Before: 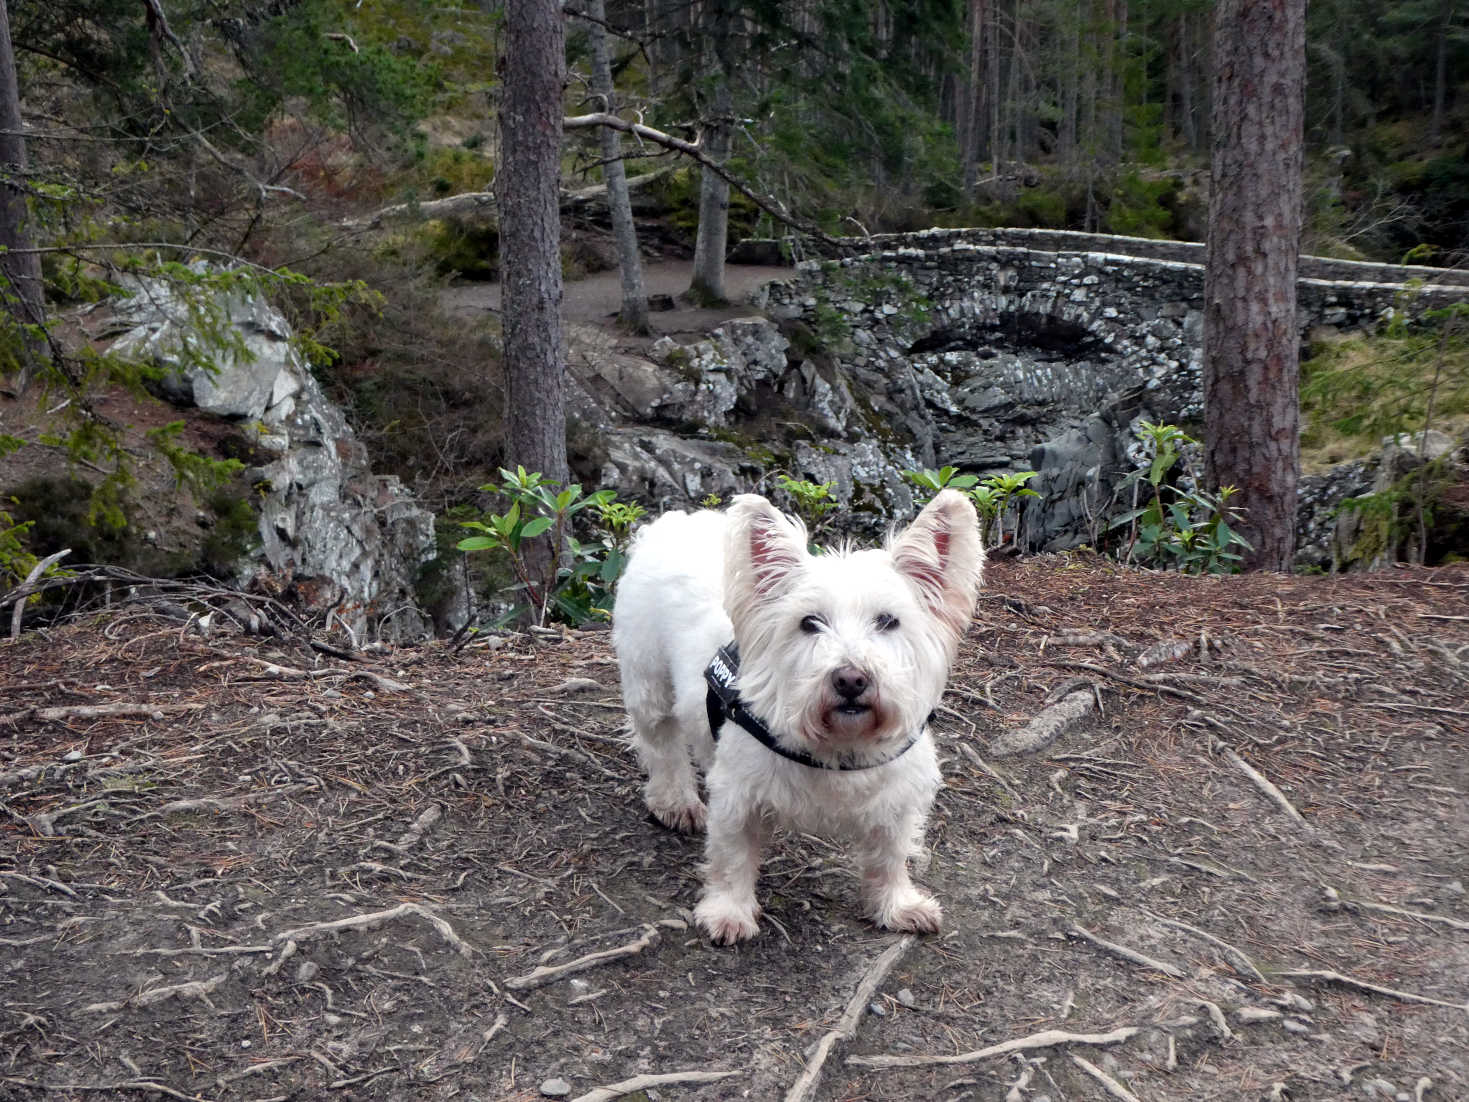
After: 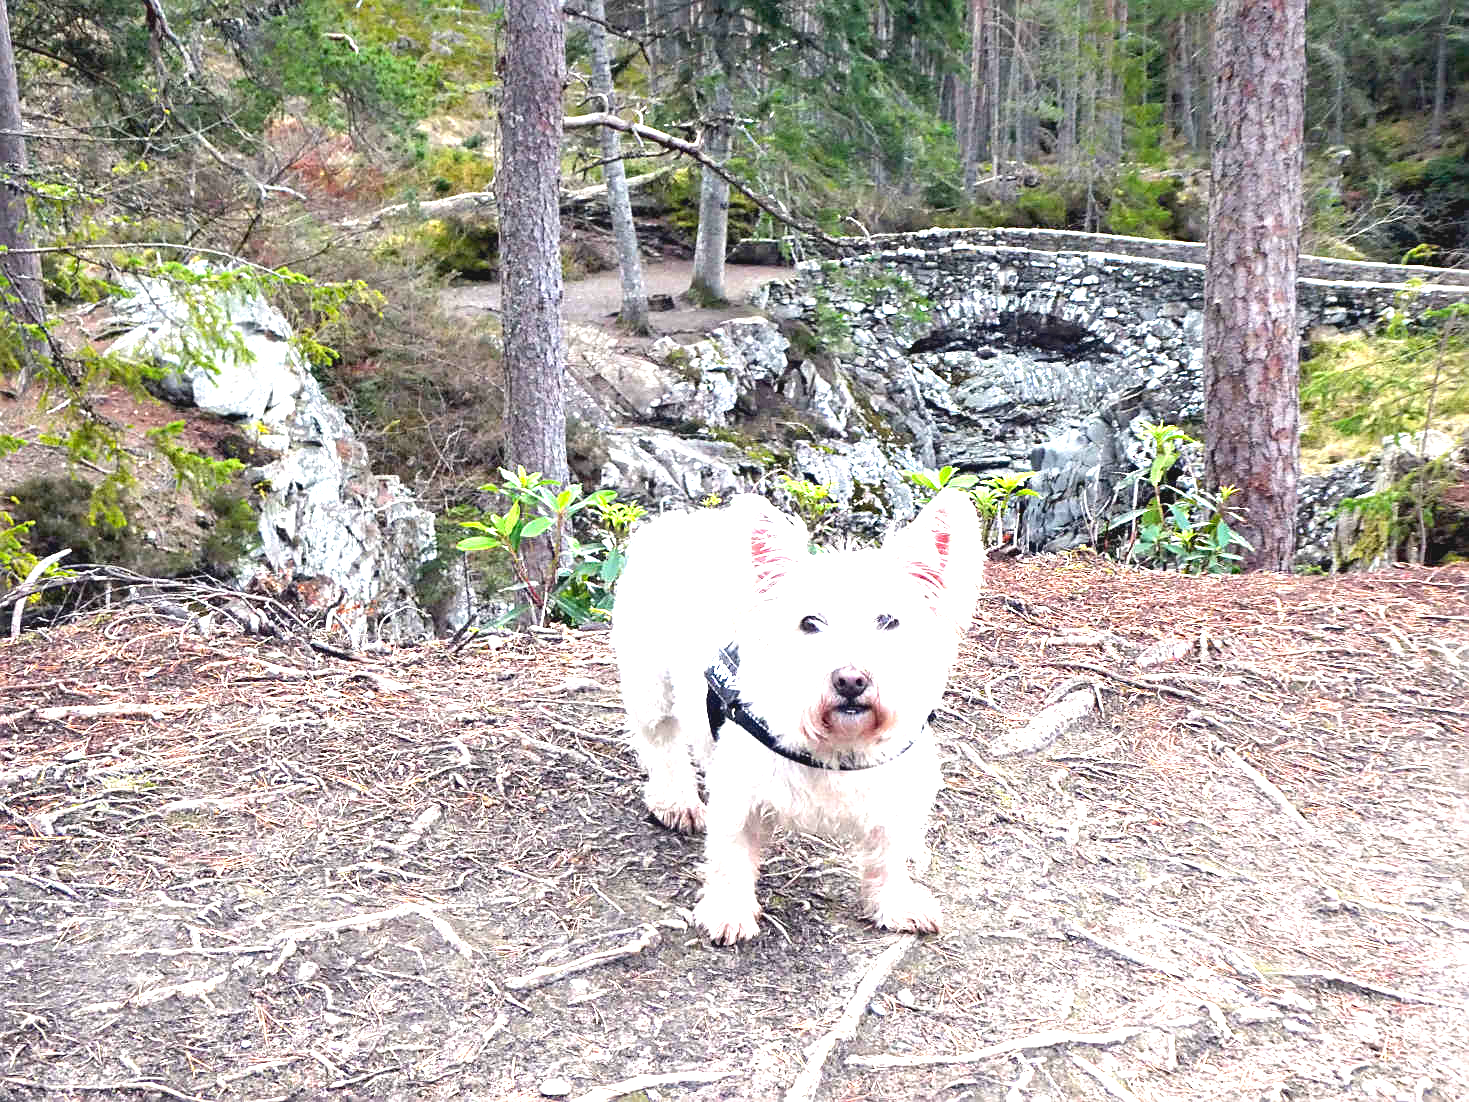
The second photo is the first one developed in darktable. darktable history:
contrast brightness saturation: contrast -0.097, brightness 0.052, saturation 0.076
sharpen: on, module defaults
exposure: black level correction 0, exposure 2.332 EV, compensate exposure bias true, compensate highlight preservation false
tone equalizer: edges refinement/feathering 500, mask exposure compensation -1.57 EV, preserve details no
